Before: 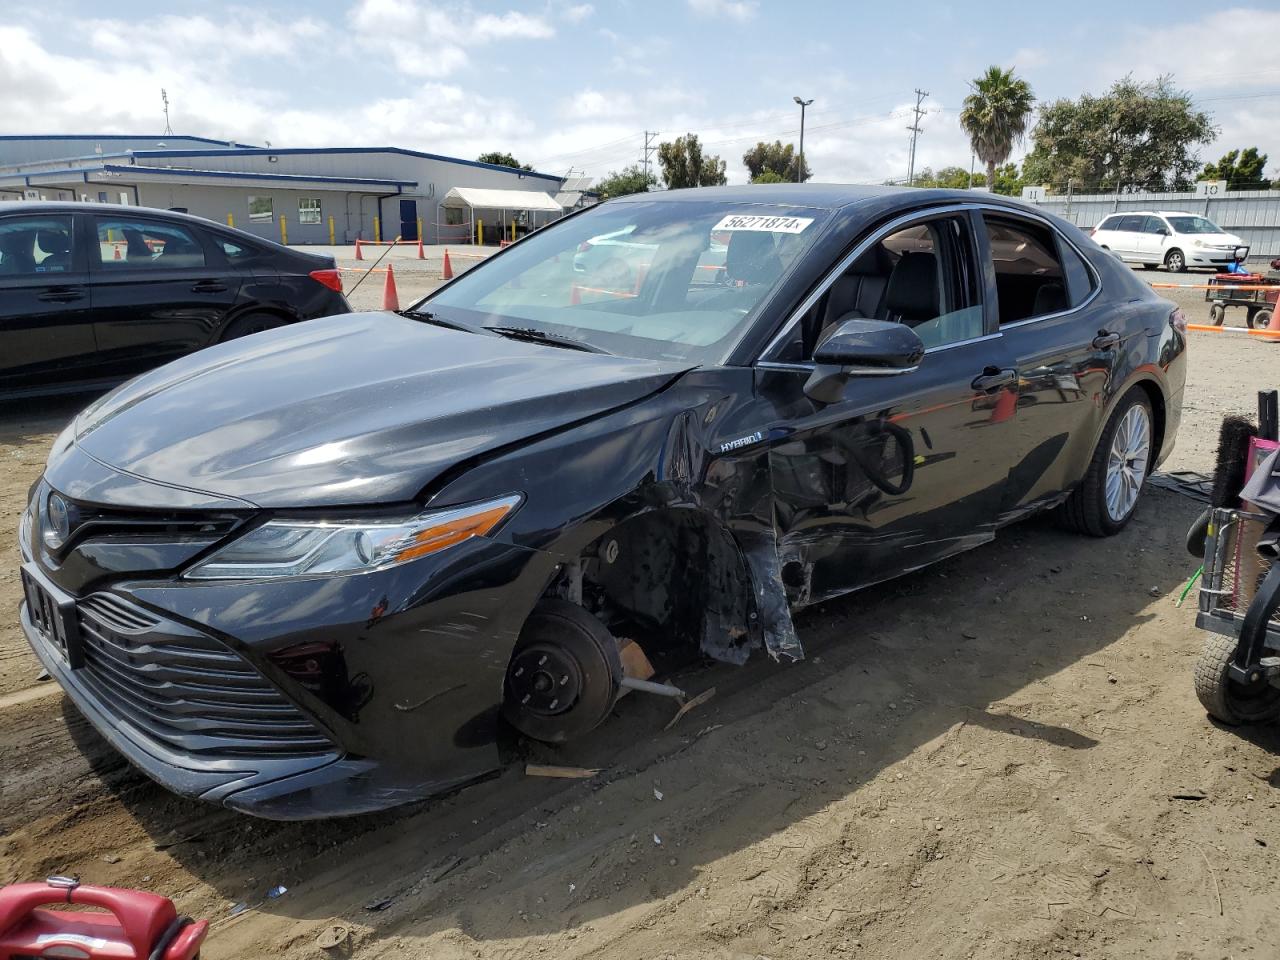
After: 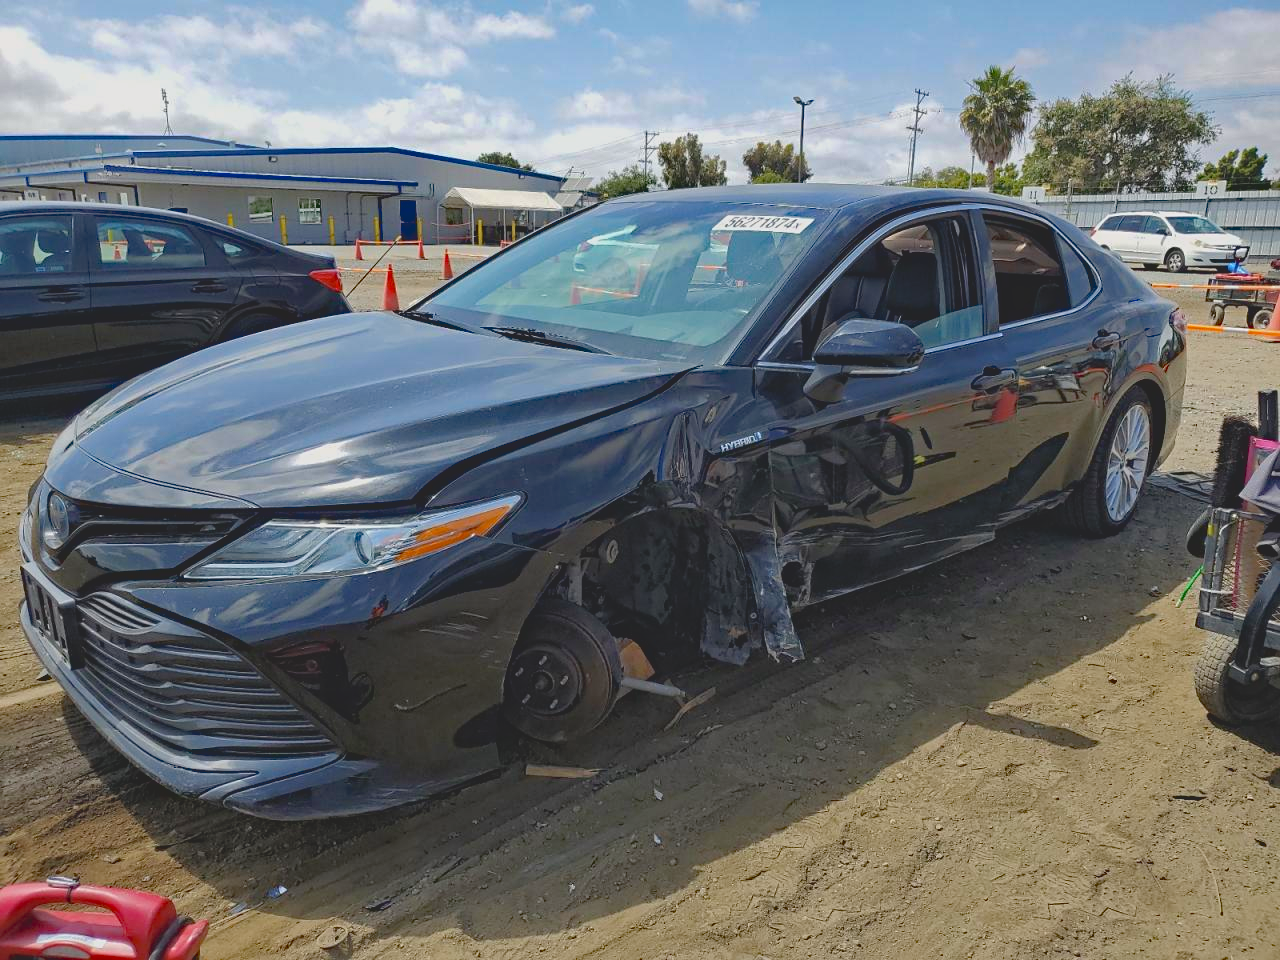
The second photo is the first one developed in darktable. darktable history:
exposure: exposure 0.202 EV, compensate exposure bias true, compensate highlight preservation false
contrast brightness saturation: contrast -0.278
sharpen: amount 0.201
haze removal: strength 0.511, distance 0.427, compatibility mode true, adaptive false
